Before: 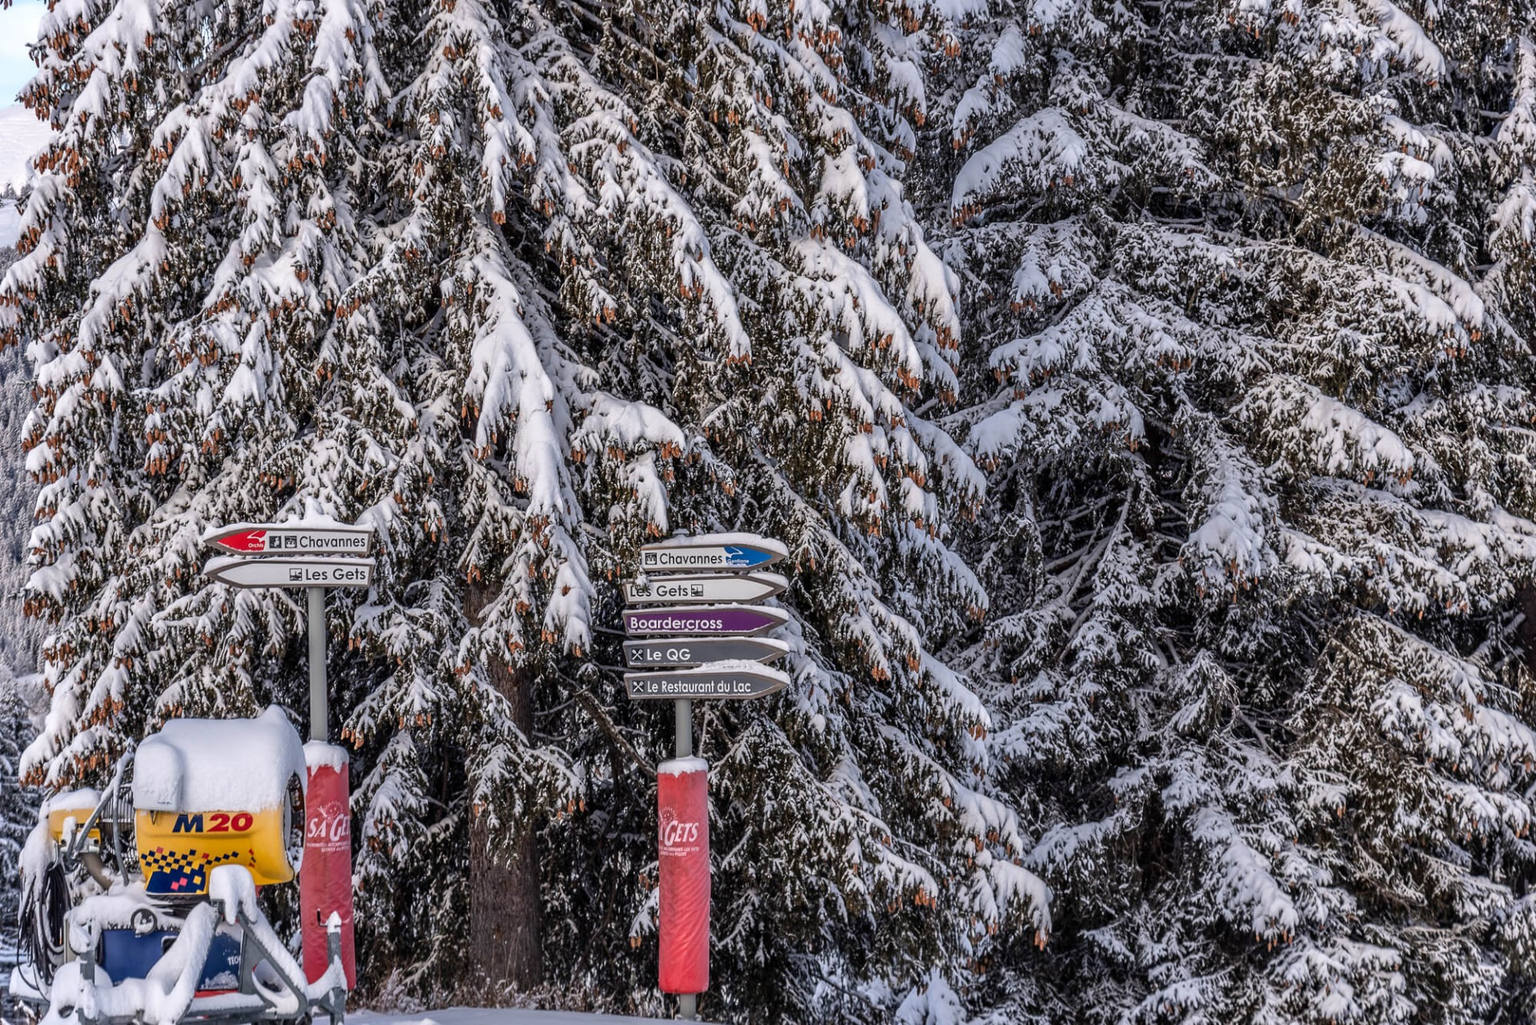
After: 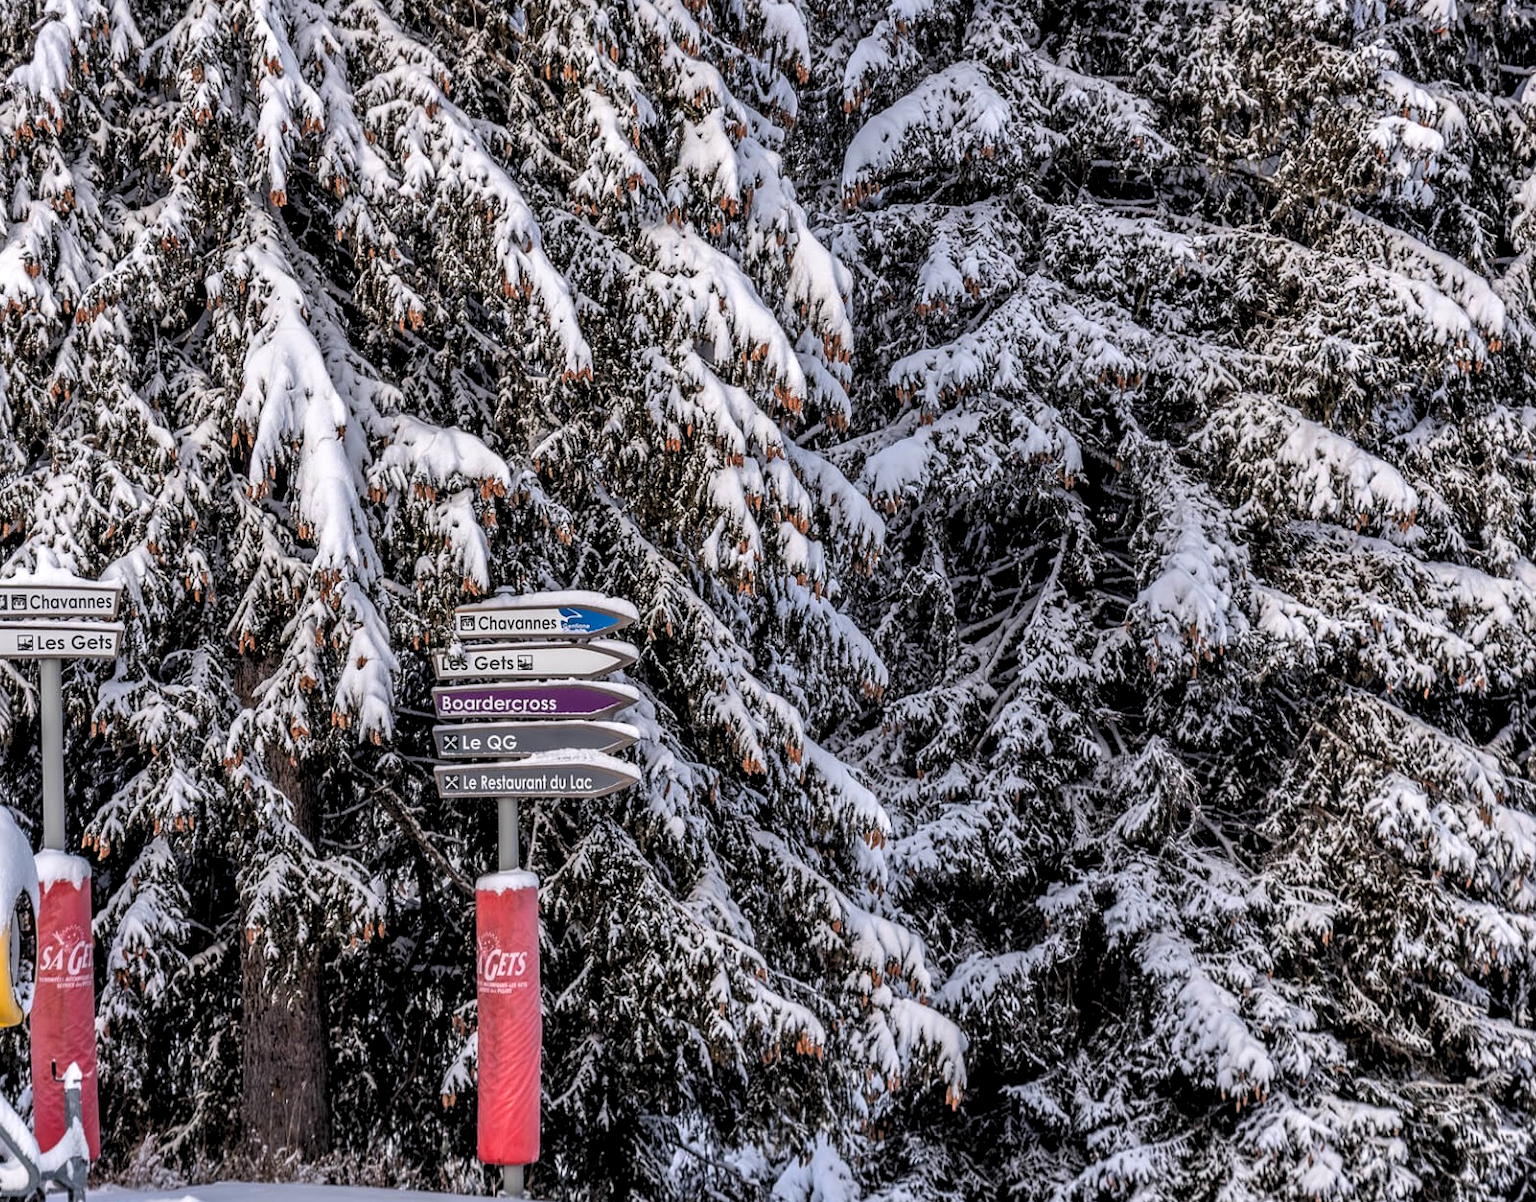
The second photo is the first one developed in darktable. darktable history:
rgb levels: levels [[0.01, 0.419, 0.839], [0, 0.5, 1], [0, 0.5, 1]]
crop and rotate: left 17.959%, top 5.771%, right 1.742%
